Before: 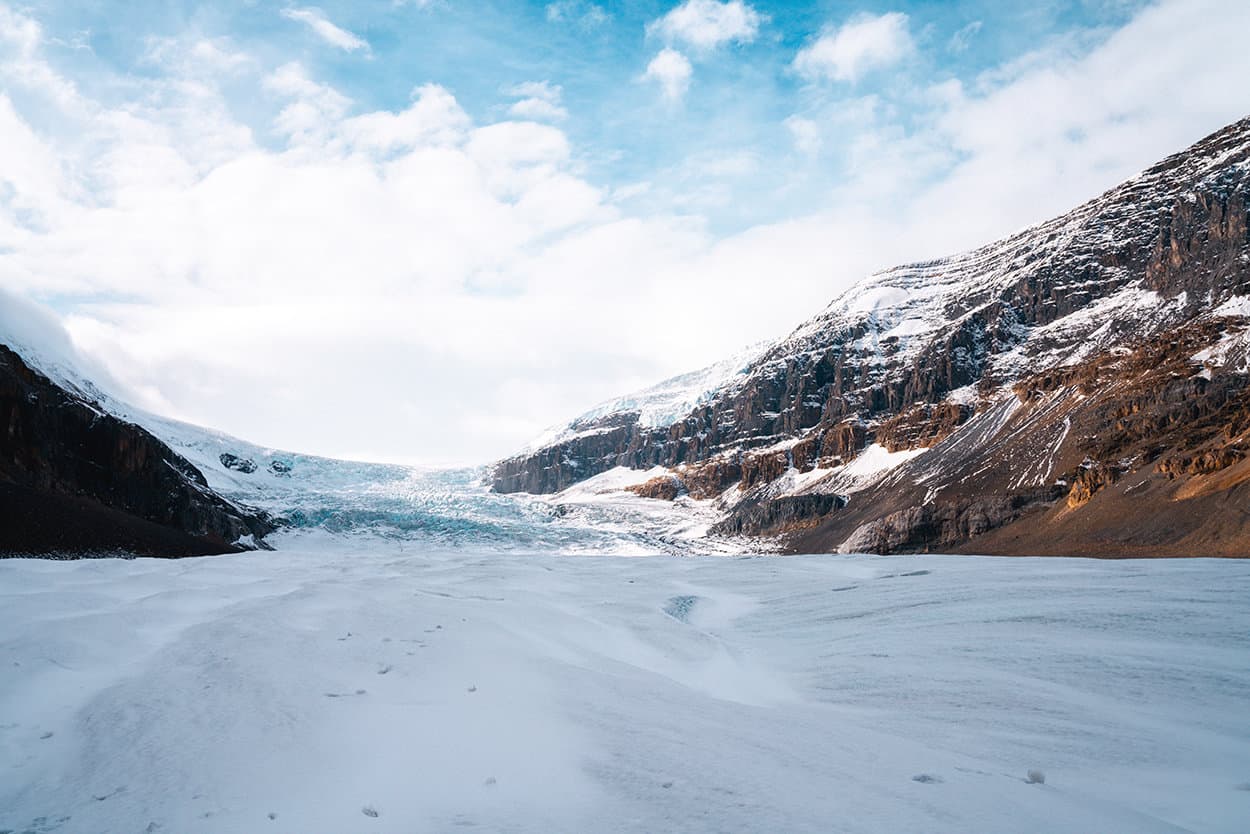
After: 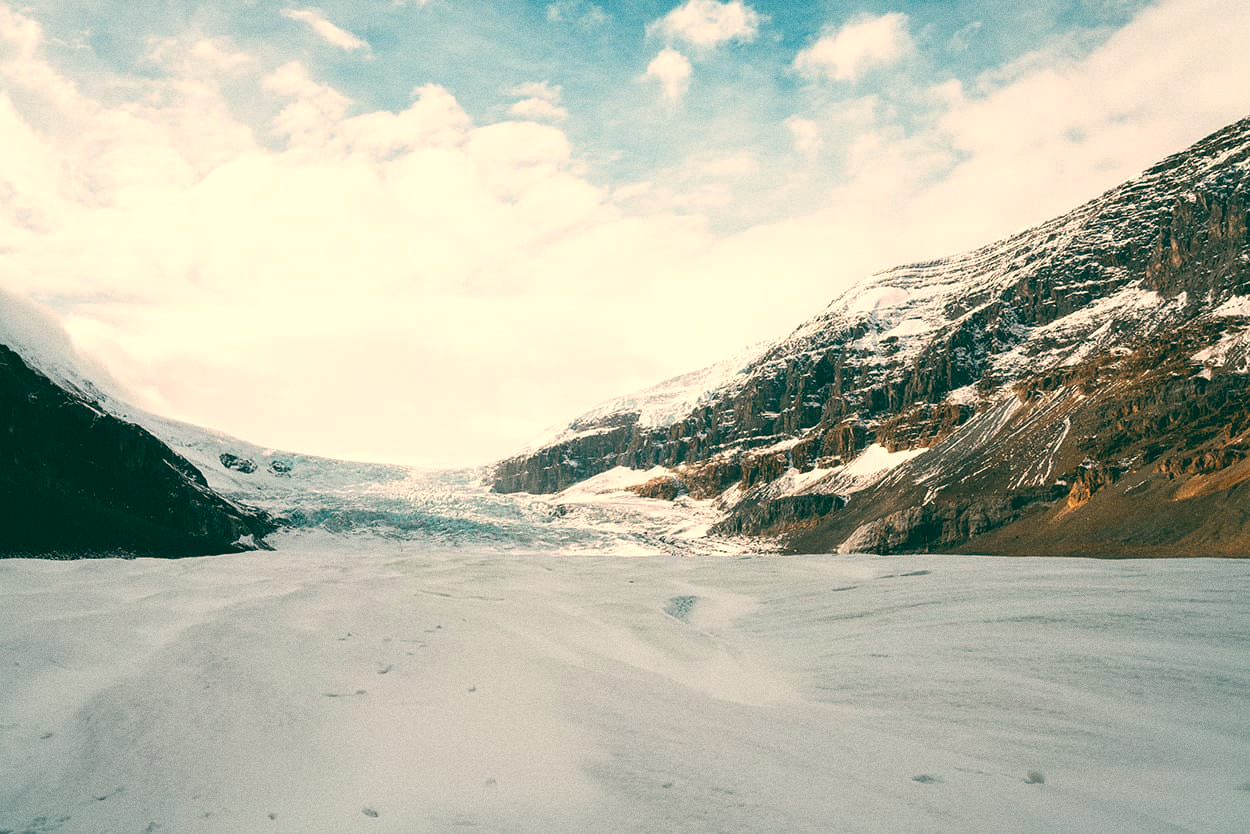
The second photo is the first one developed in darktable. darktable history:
color correction: highlights a* -1.43, highlights b* 10.12, shadows a* 0.395, shadows b* 19.35
color balance: lift [1.006, 0.985, 1.002, 1.015], gamma [1, 0.953, 1.008, 1.047], gain [1.076, 1.13, 1.004, 0.87]
grain: coarseness 0.09 ISO
